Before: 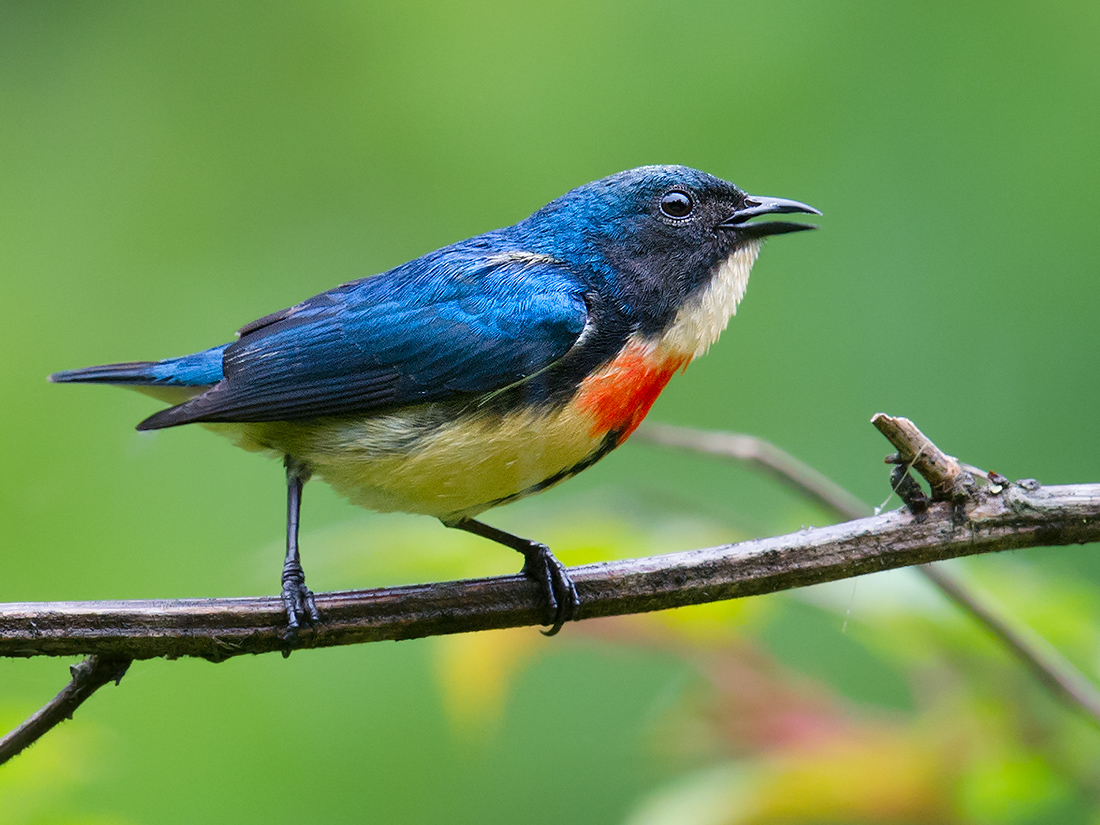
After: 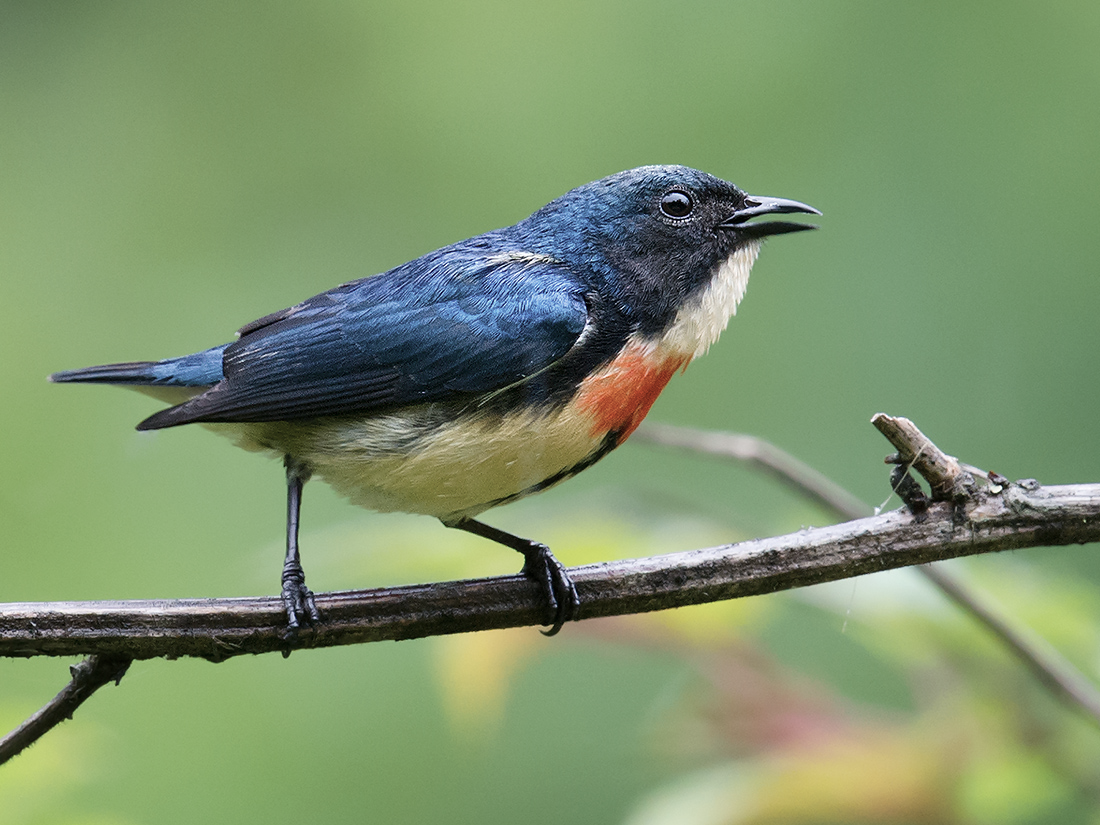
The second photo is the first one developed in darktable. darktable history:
contrast brightness saturation: contrast 0.104, saturation -0.38
